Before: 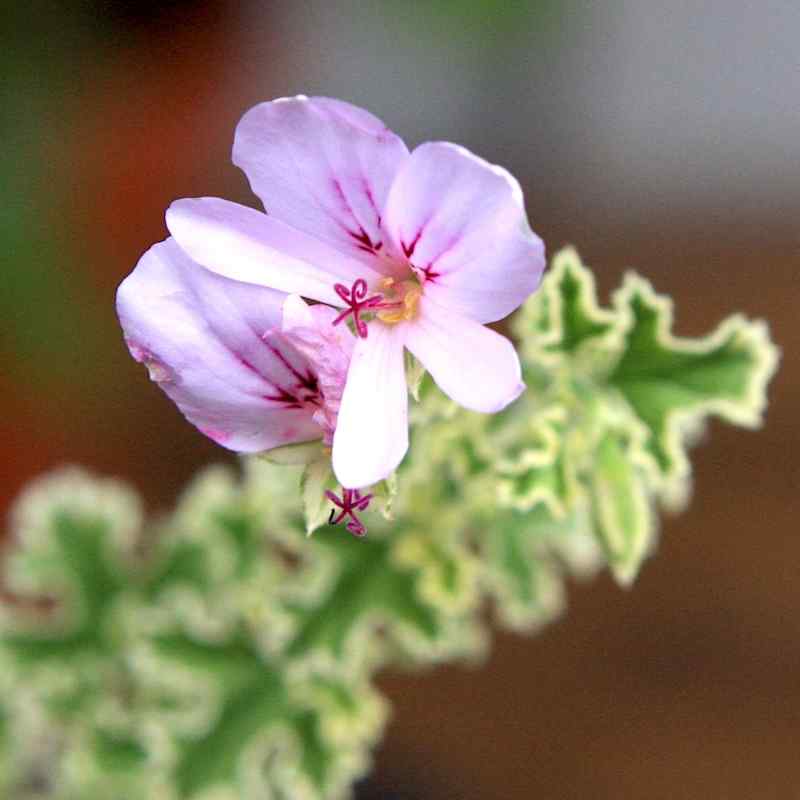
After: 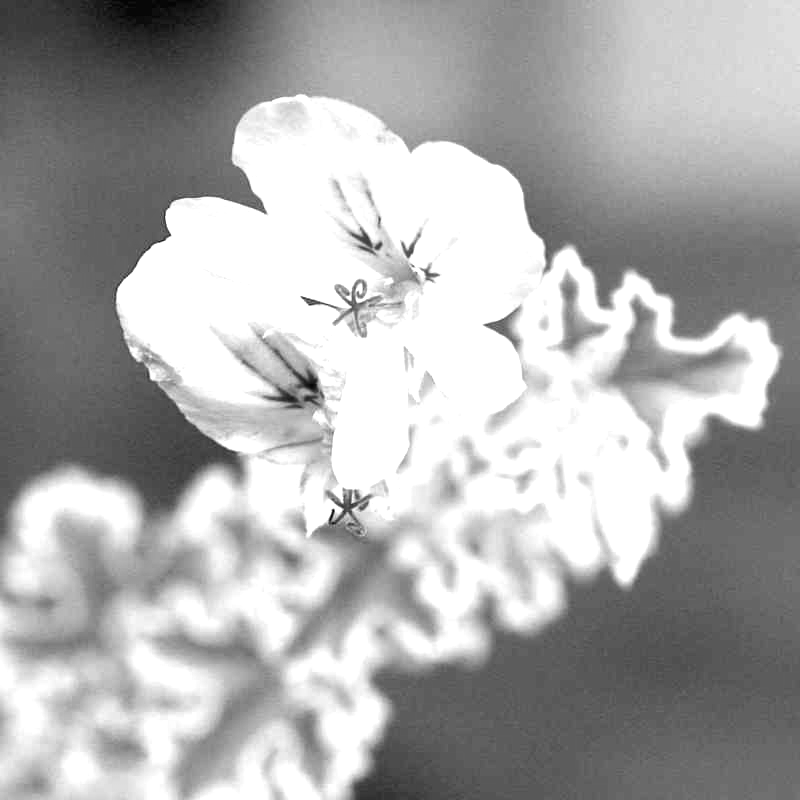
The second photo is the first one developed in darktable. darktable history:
monochrome: on, module defaults
color balance rgb: perceptual saturation grading › global saturation 20%, perceptual saturation grading › highlights -25%, perceptual saturation grading › shadows 25%
exposure: black level correction 0, exposure 1.2 EV, compensate exposure bias true, compensate highlight preservation false
white balance: red 0.98, blue 1.034
